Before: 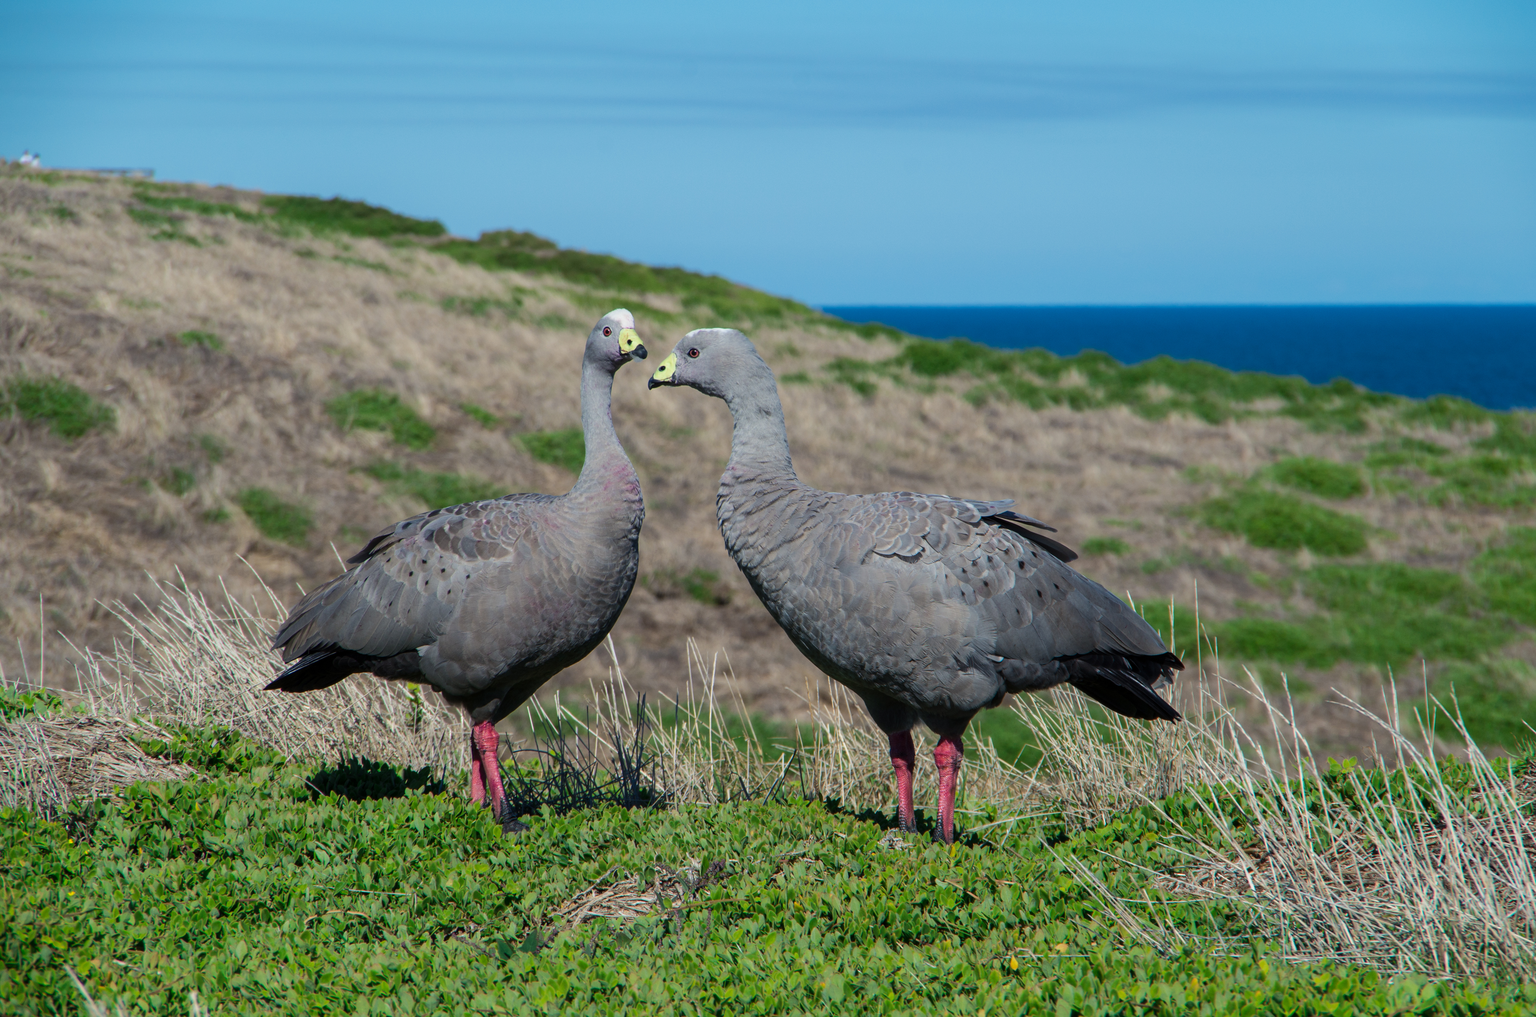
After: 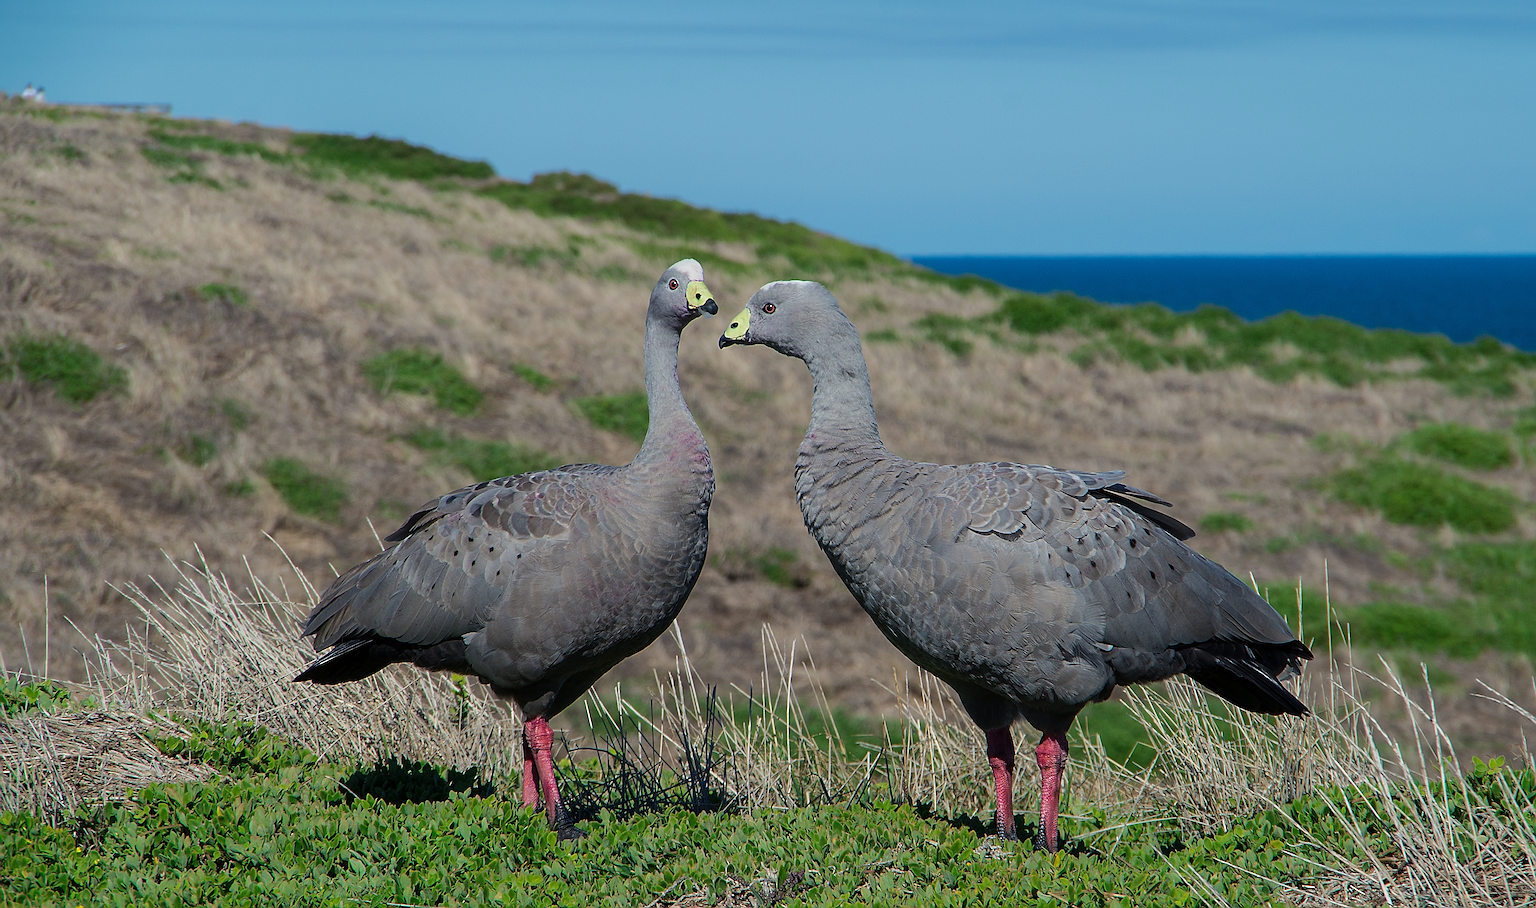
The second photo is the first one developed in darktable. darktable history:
sharpen: amount 1.861
exposure: exposure -0.206 EV, compensate highlight preservation false
crop: top 7.423%, right 9.798%, bottom 12.055%
